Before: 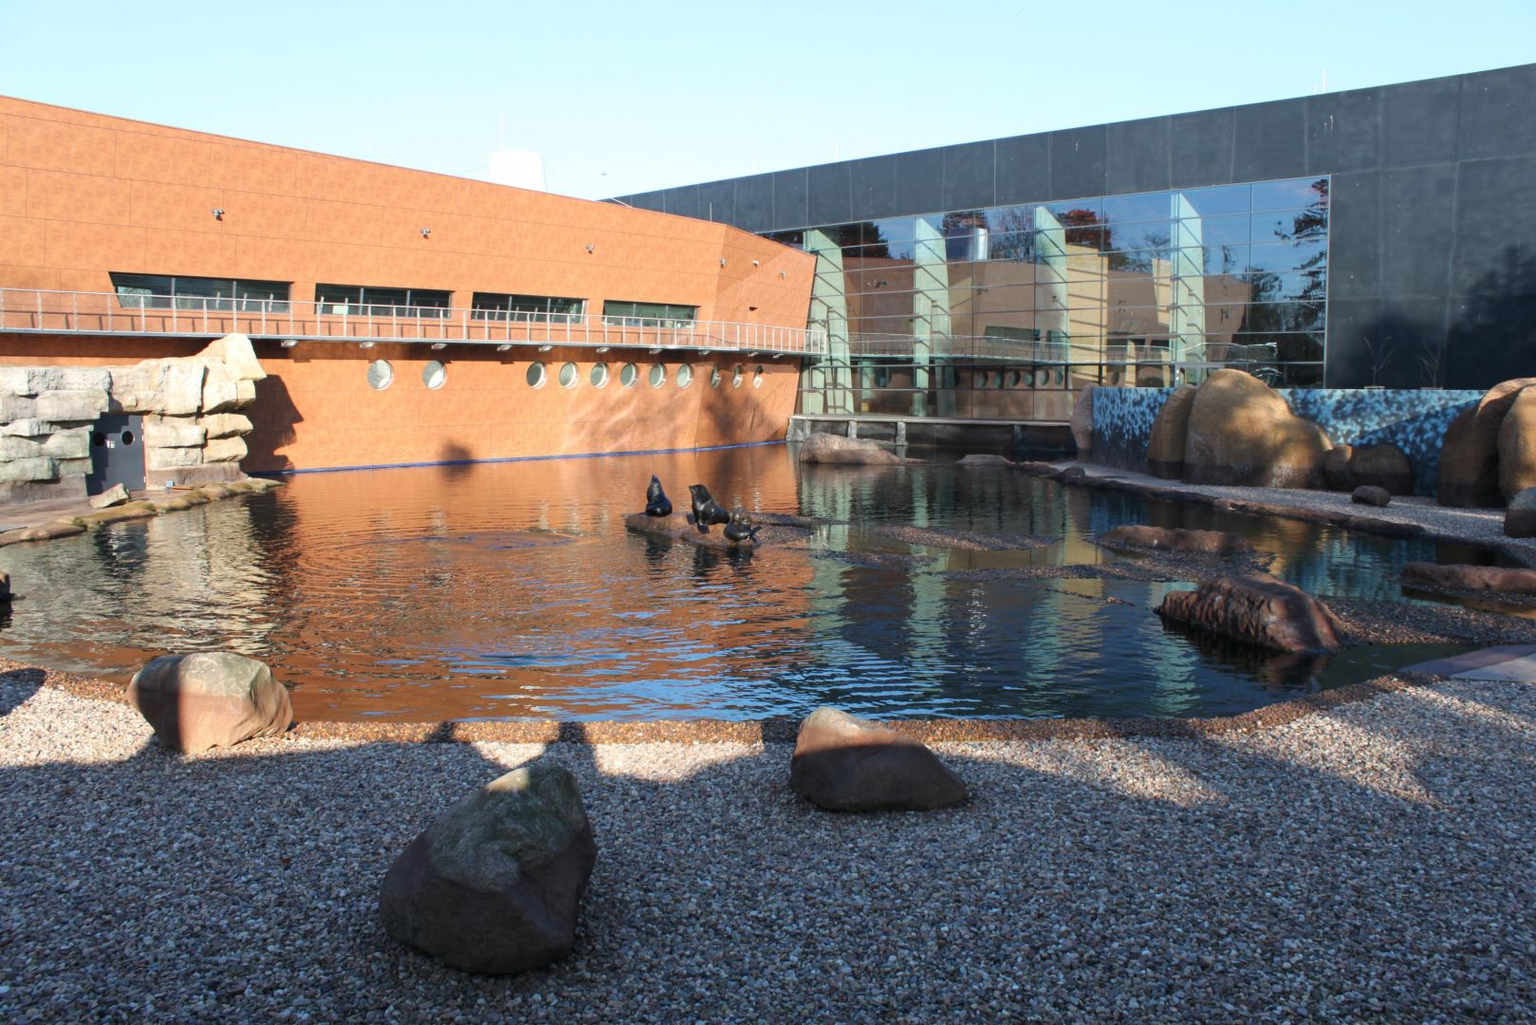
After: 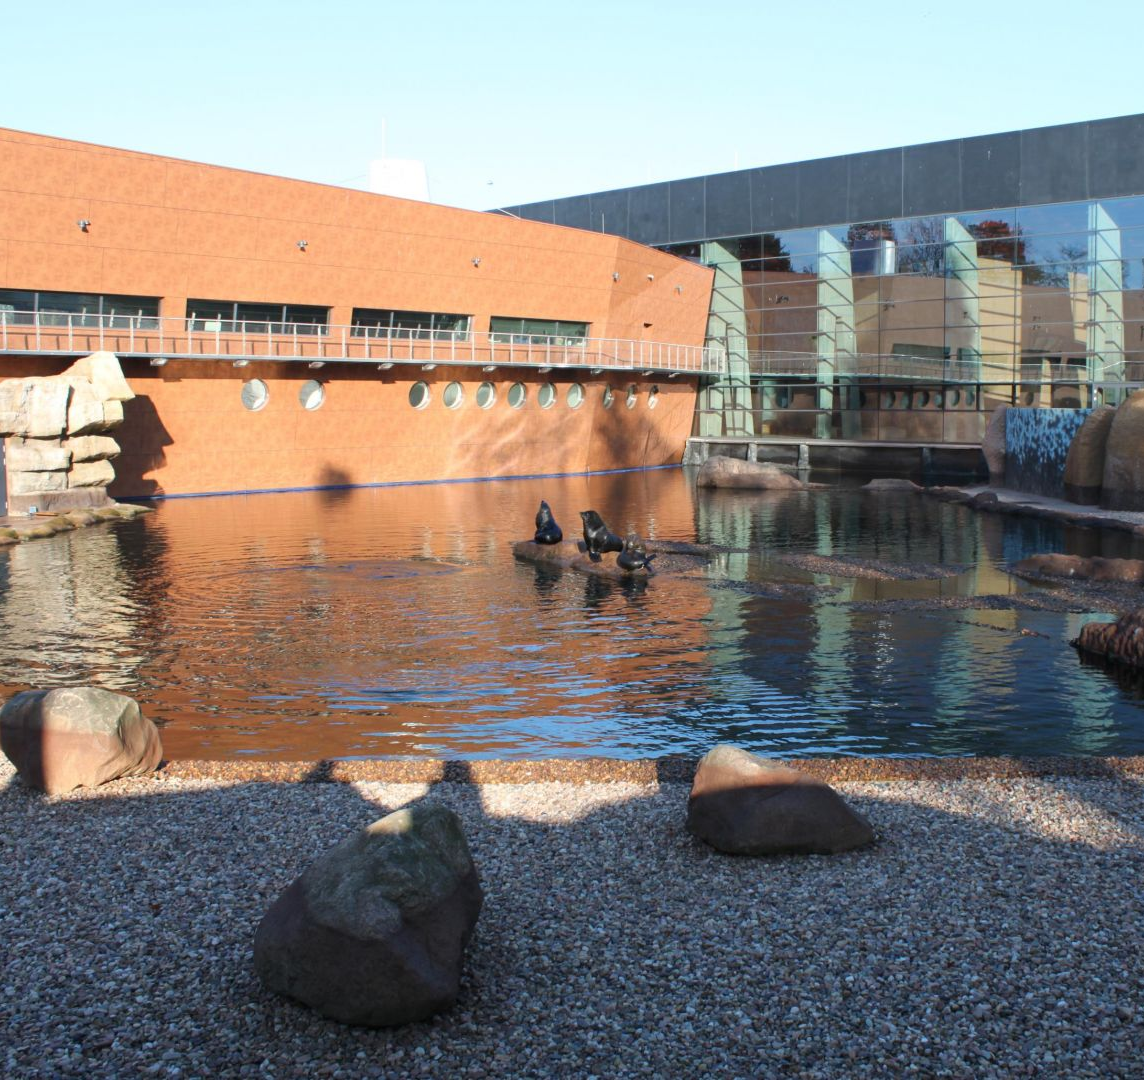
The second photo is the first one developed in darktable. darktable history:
crop and rotate: left 9.04%, right 20.294%
